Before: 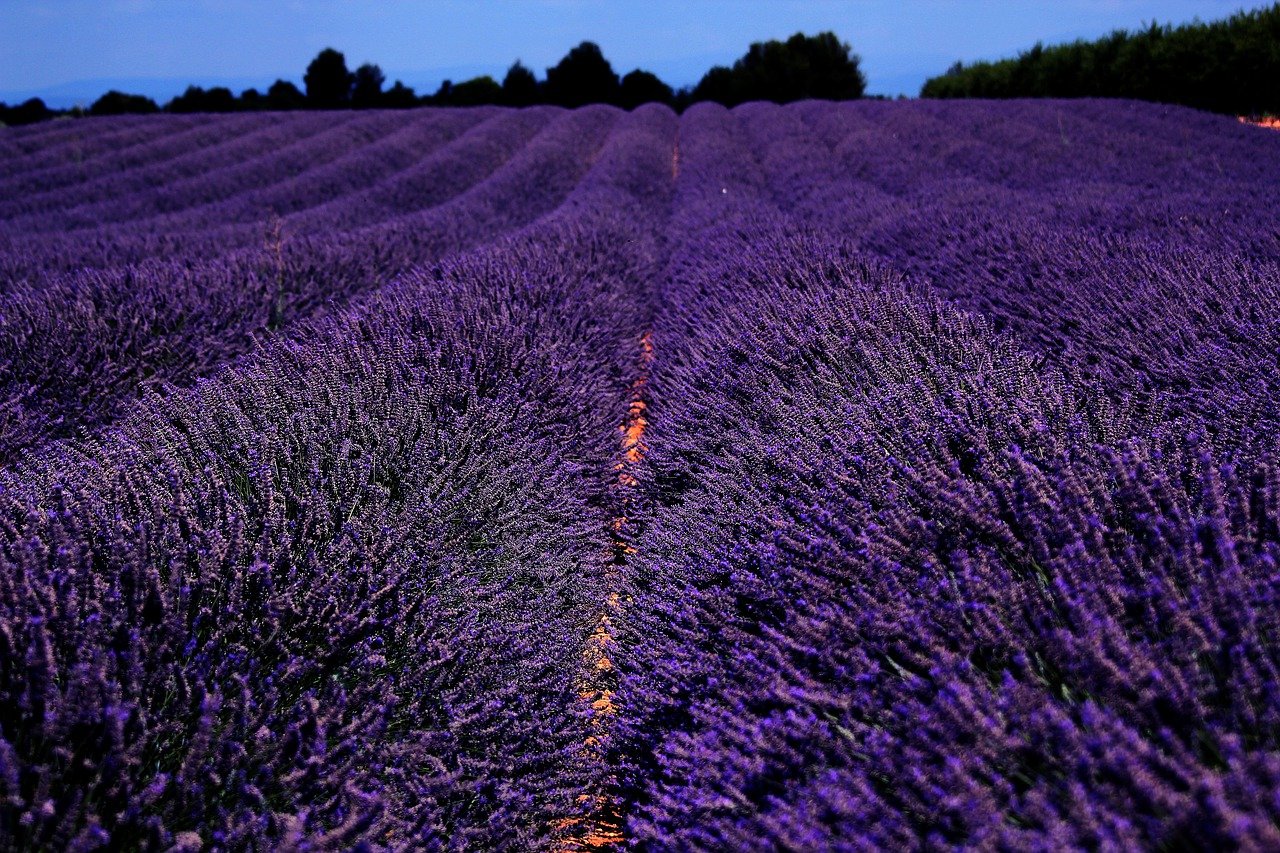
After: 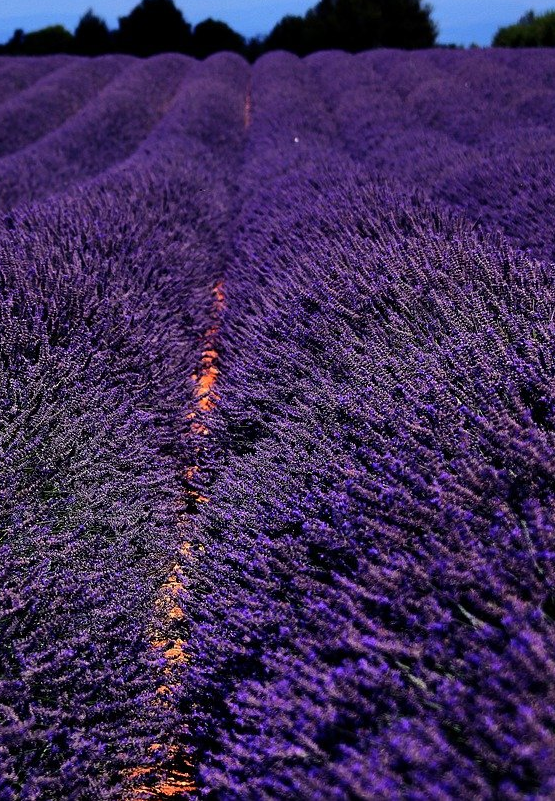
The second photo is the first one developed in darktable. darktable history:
crop: left 33.452%, top 6.025%, right 23.155%
white balance: emerald 1
